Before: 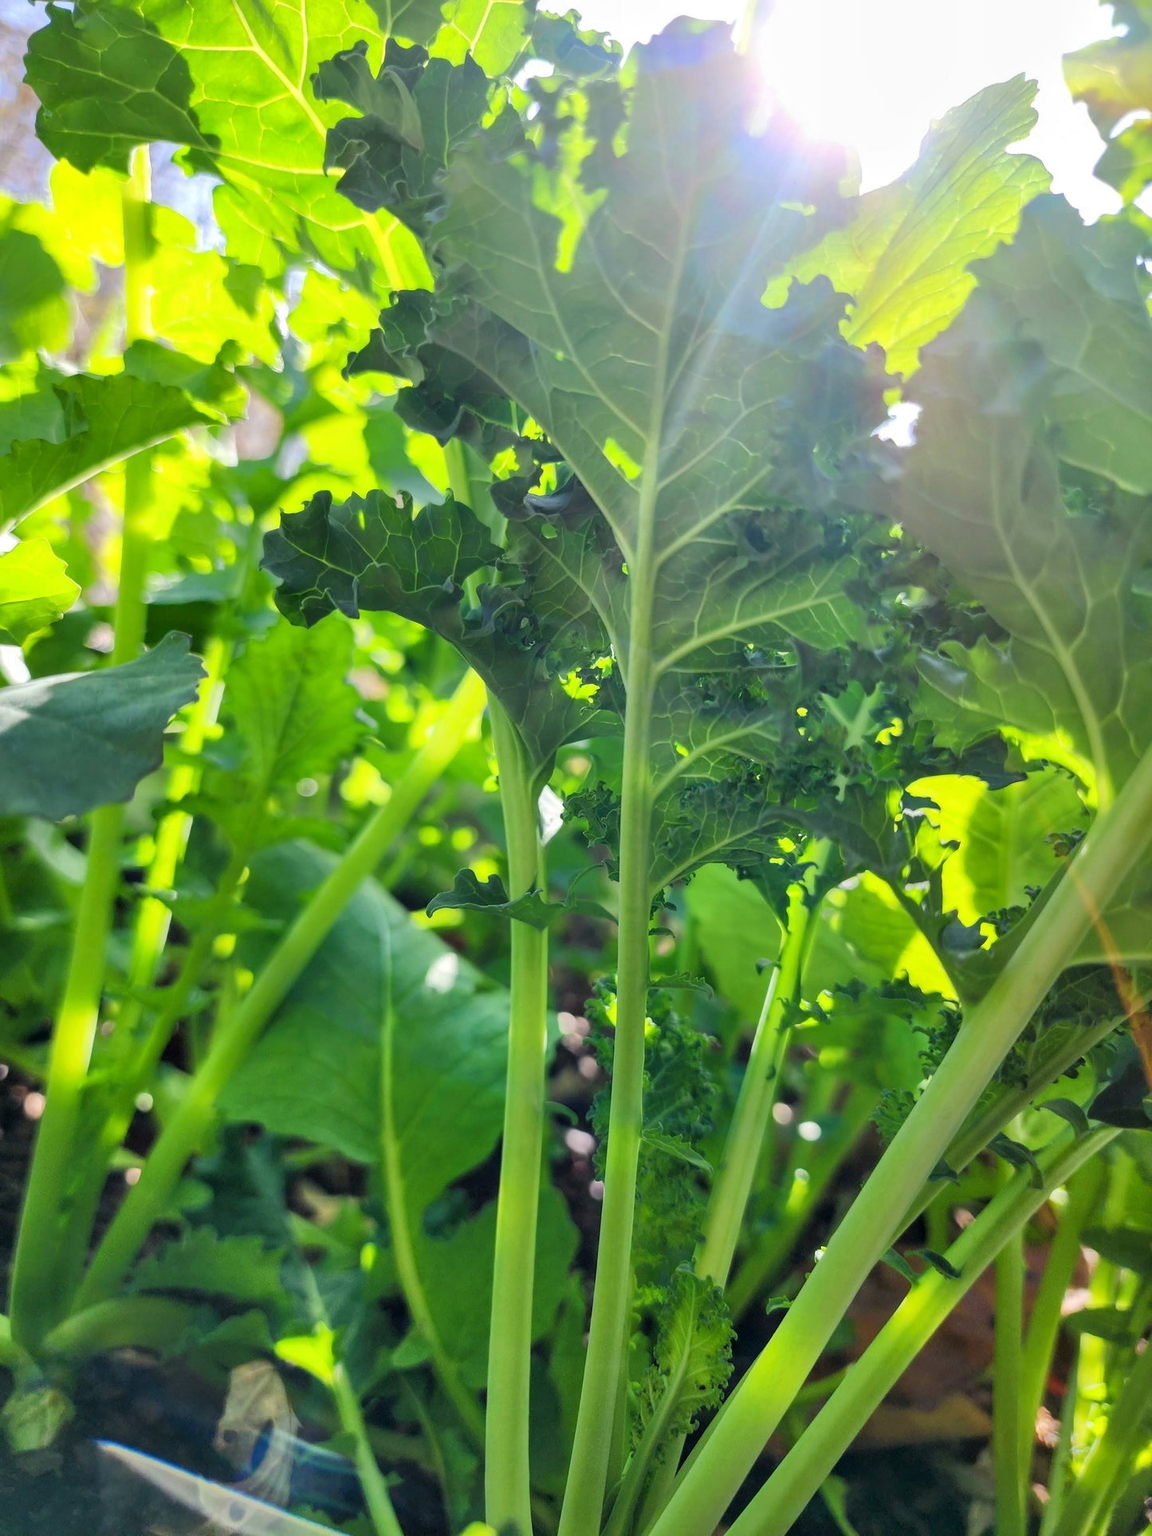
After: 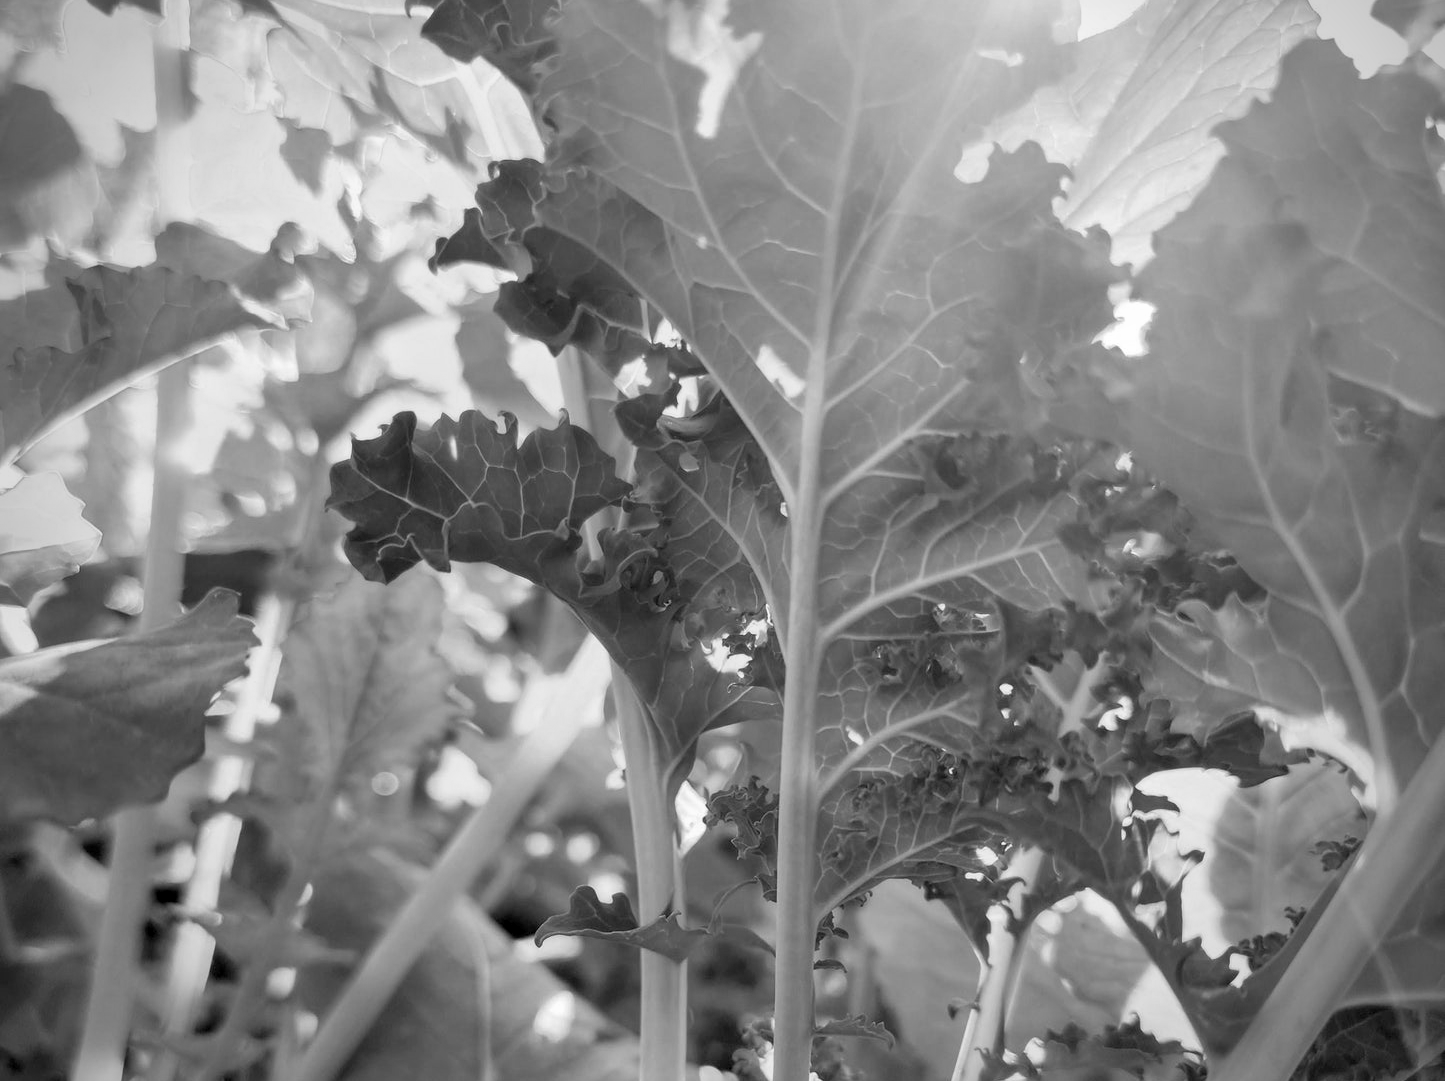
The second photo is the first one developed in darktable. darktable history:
velvia: strength 9.25%
vignetting: fall-off start 74.49%, fall-off radius 65.9%, brightness -0.628, saturation -0.68
monochrome: on, module defaults
white balance: red 0.976, blue 1.04
crop and rotate: top 10.605%, bottom 33.274%
exposure: black level correction 0.011, compensate highlight preservation false
